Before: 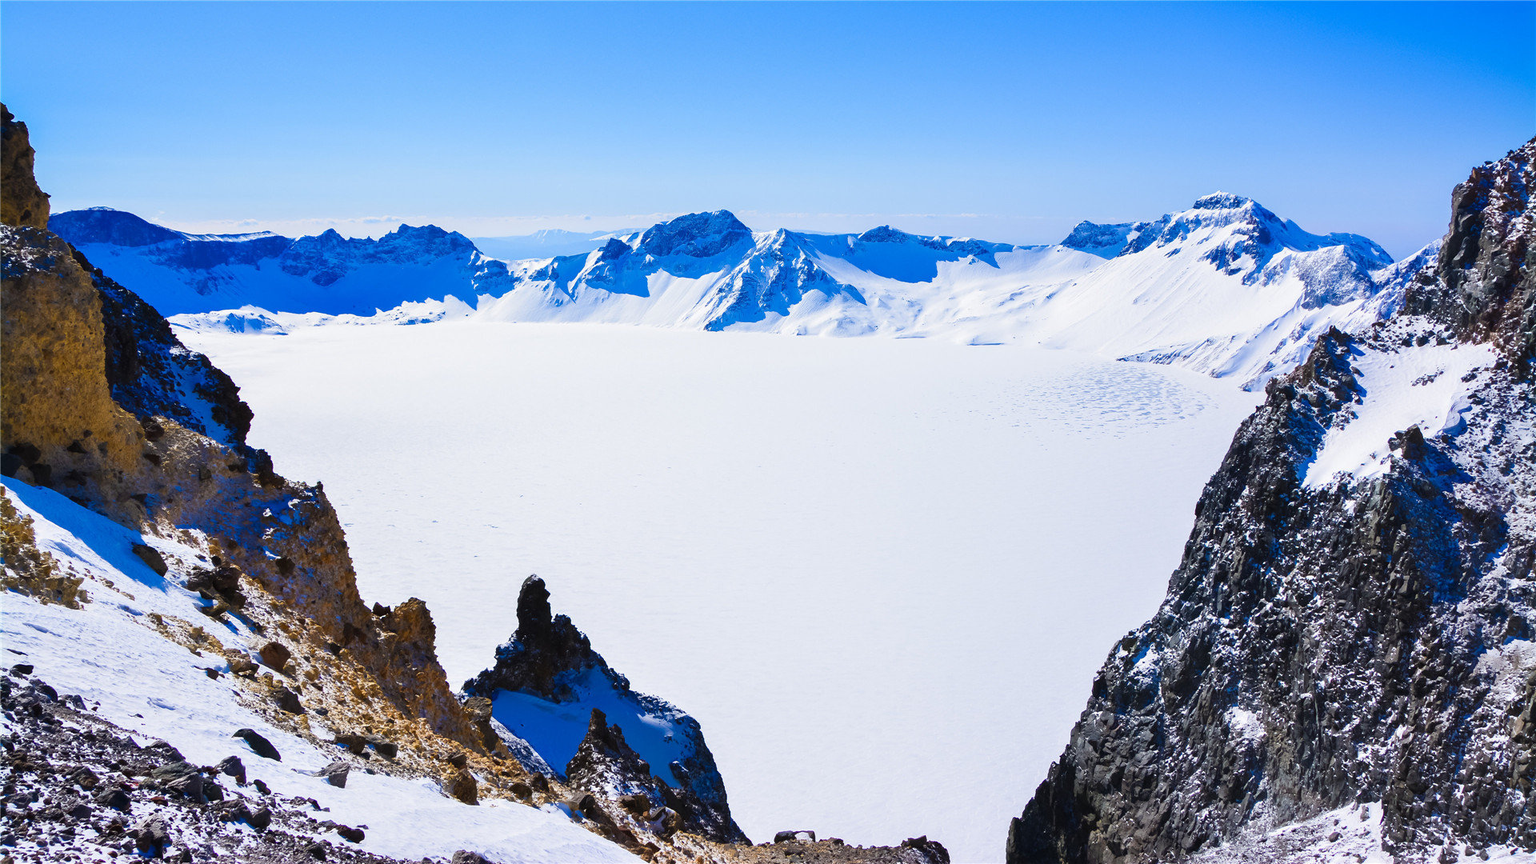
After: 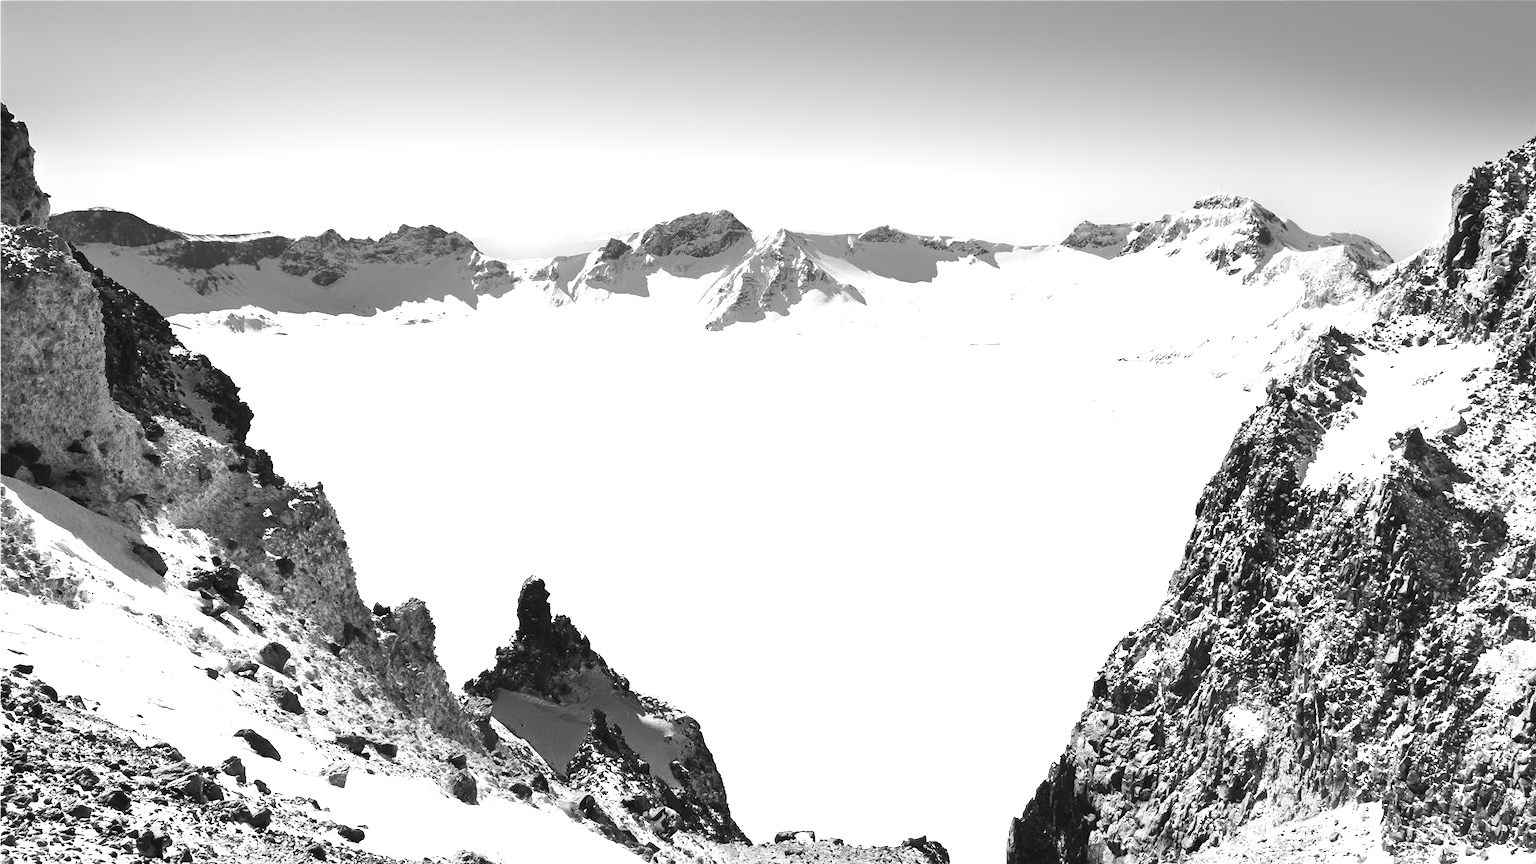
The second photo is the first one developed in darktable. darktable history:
tone equalizer: -8 EV -0.75 EV, -7 EV -0.7 EV, -6 EV -0.6 EV, -5 EV -0.4 EV, -3 EV 0.4 EV, -2 EV 0.6 EV, -1 EV 0.7 EV, +0 EV 0.75 EV, edges refinement/feathering 500, mask exposure compensation -1.57 EV, preserve details no
exposure: black level correction 0, exposure 1.1 EV, compensate exposure bias true, compensate highlight preservation false
tone curve: curves: ch0 [(0, 0.017) (0.259, 0.344) (0.593, 0.778) (0.786, 0.931) (1, 0.999)]; ch1 [(0, 0) (0.405, 0.387) (0.442, 0.47) (0.492, 0.5) (0.511, 0.503) (0.548, 0.596) (0.7, 0.795) (1, 1)]; ch2 [(0, 0) (0.411, 0.433) (0.5, 0.504) (0.535, 0.581) (1, 1)], color space Lab, independent channels, preserve colors none
monochrome: a -11.7, b 1.62, size 0.5, highlights 0.38
